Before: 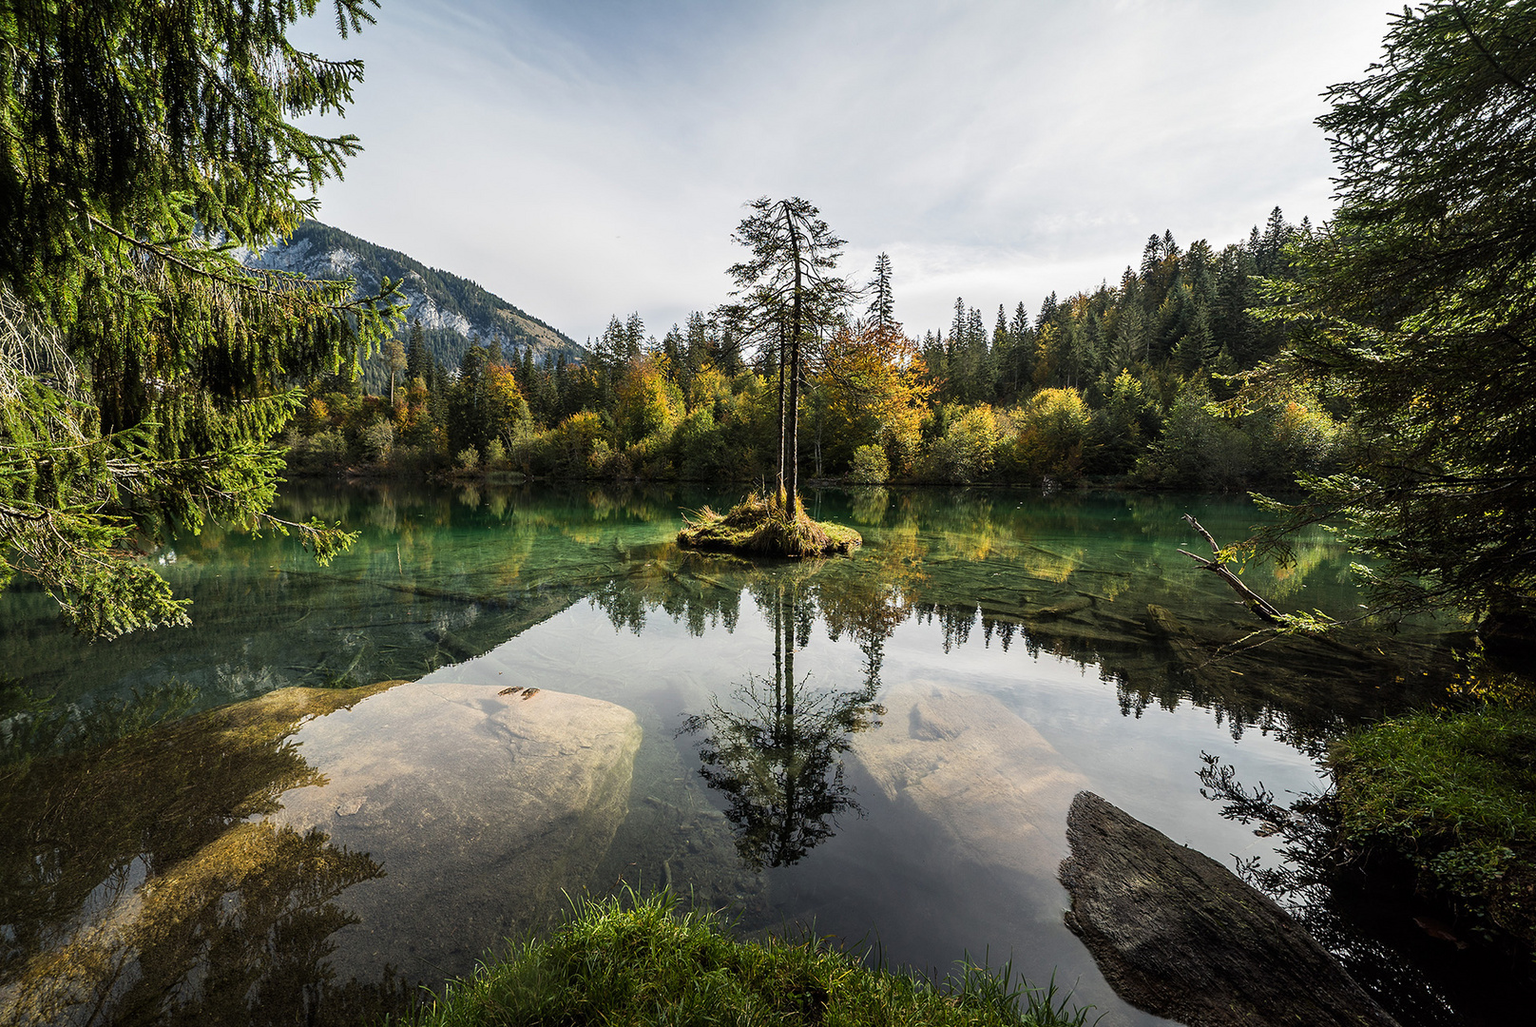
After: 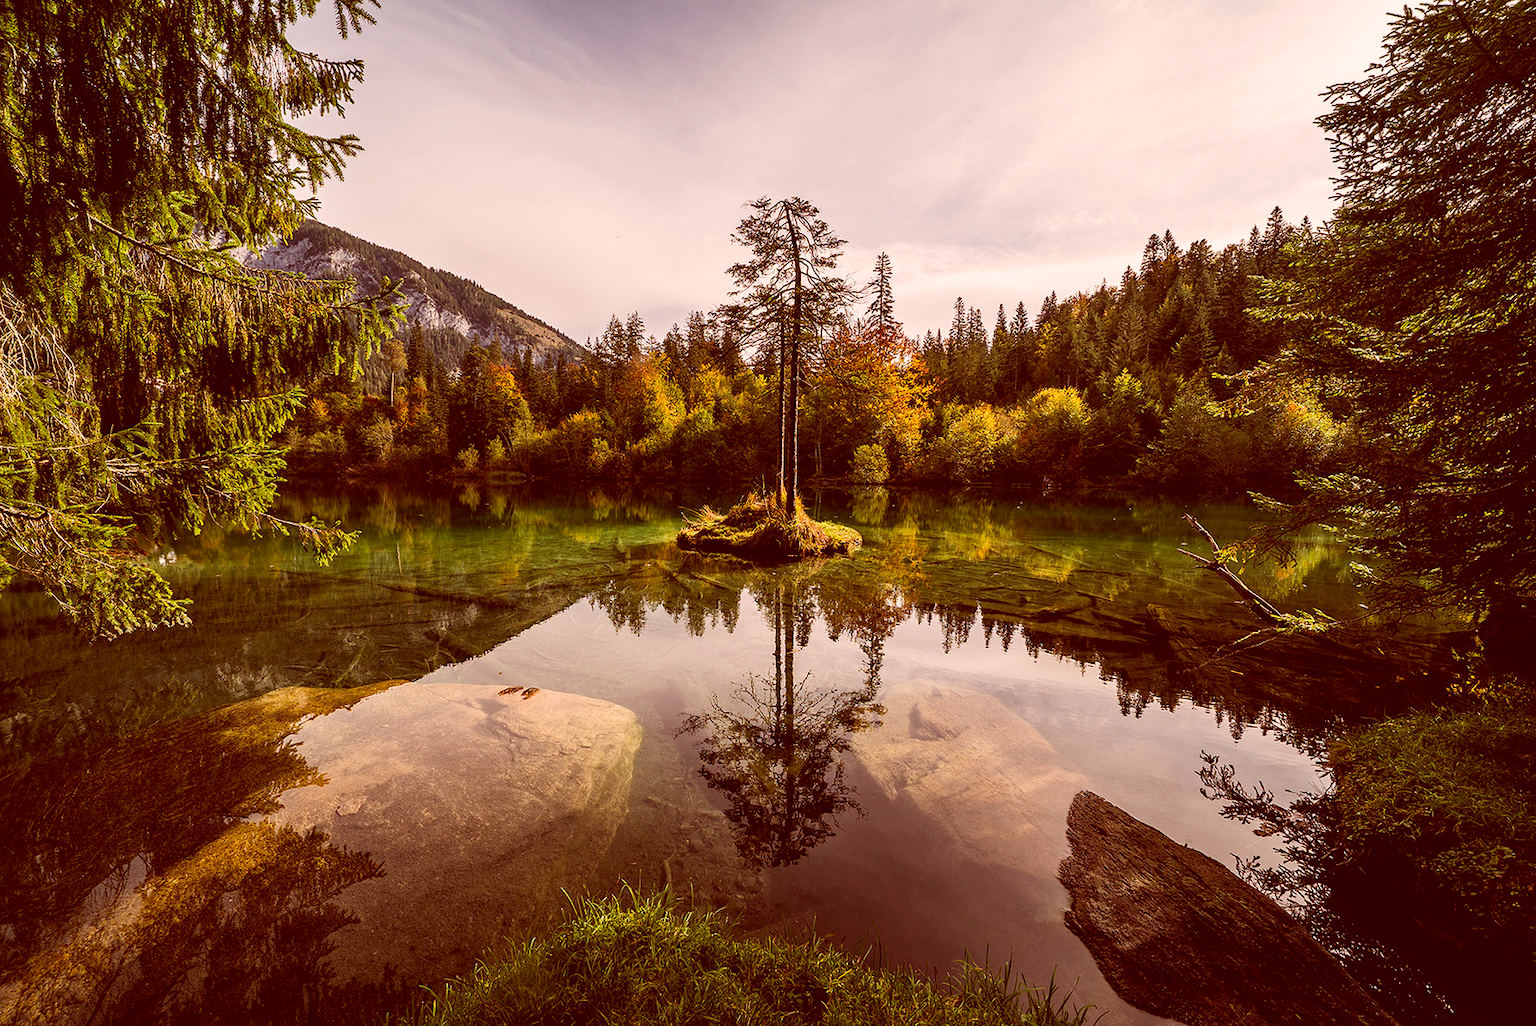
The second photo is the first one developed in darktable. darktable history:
color correction: highlights a* 9.05, highlights b* 8.63, shadows a* 39.38, shadows b* 39.7, saturation 0.769
contrast brightness saturation: saturation 0.484
haze removal: adaptive false
